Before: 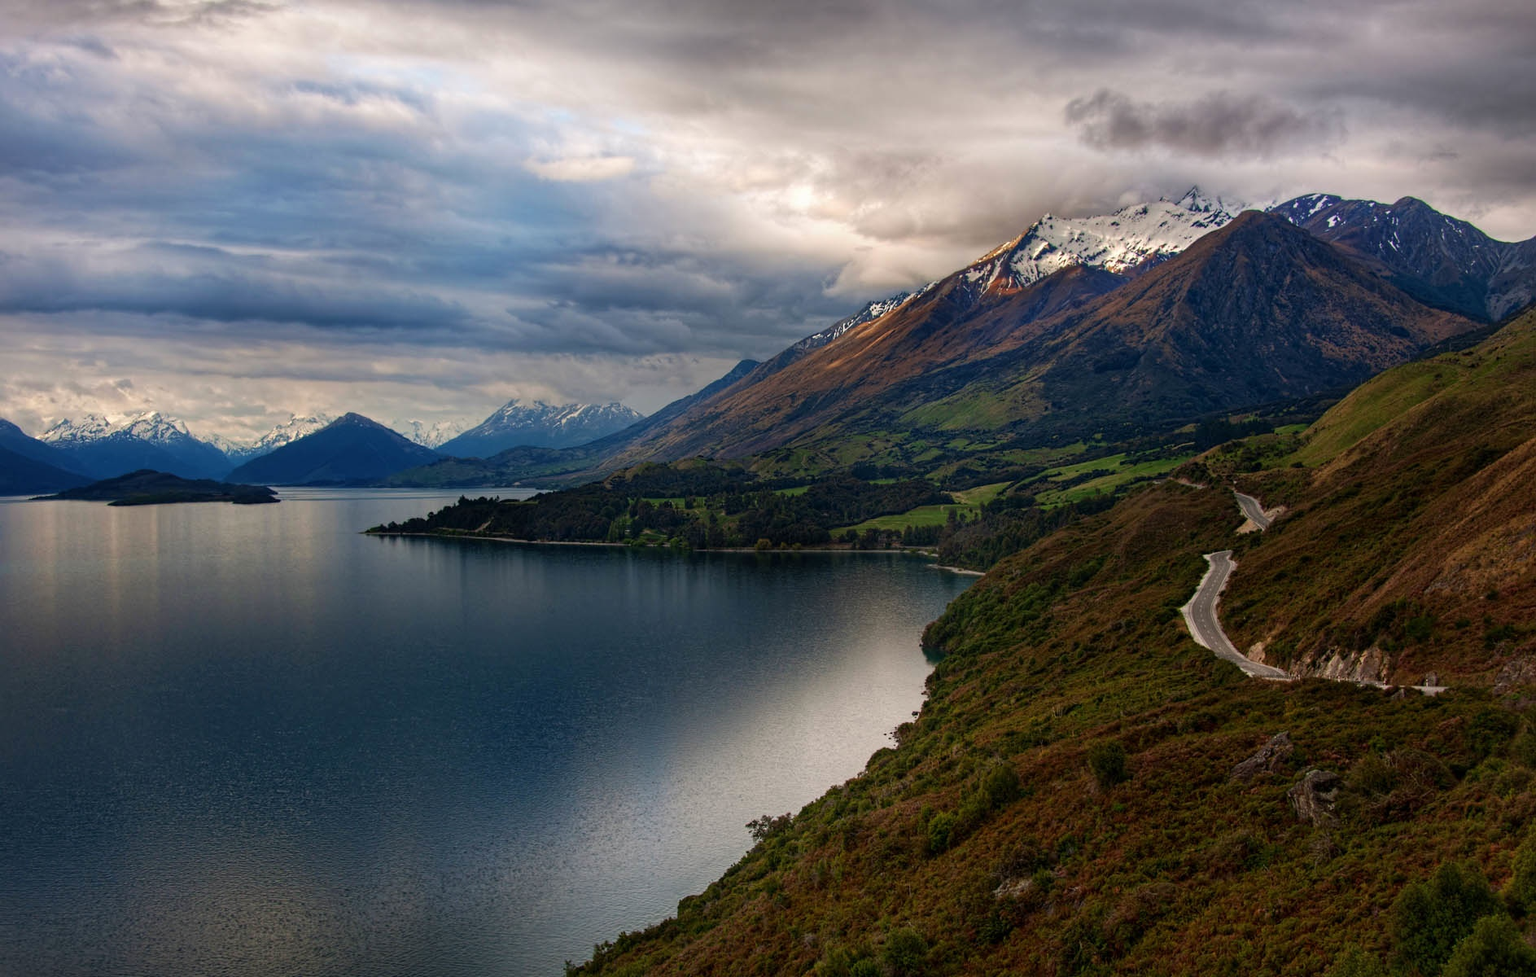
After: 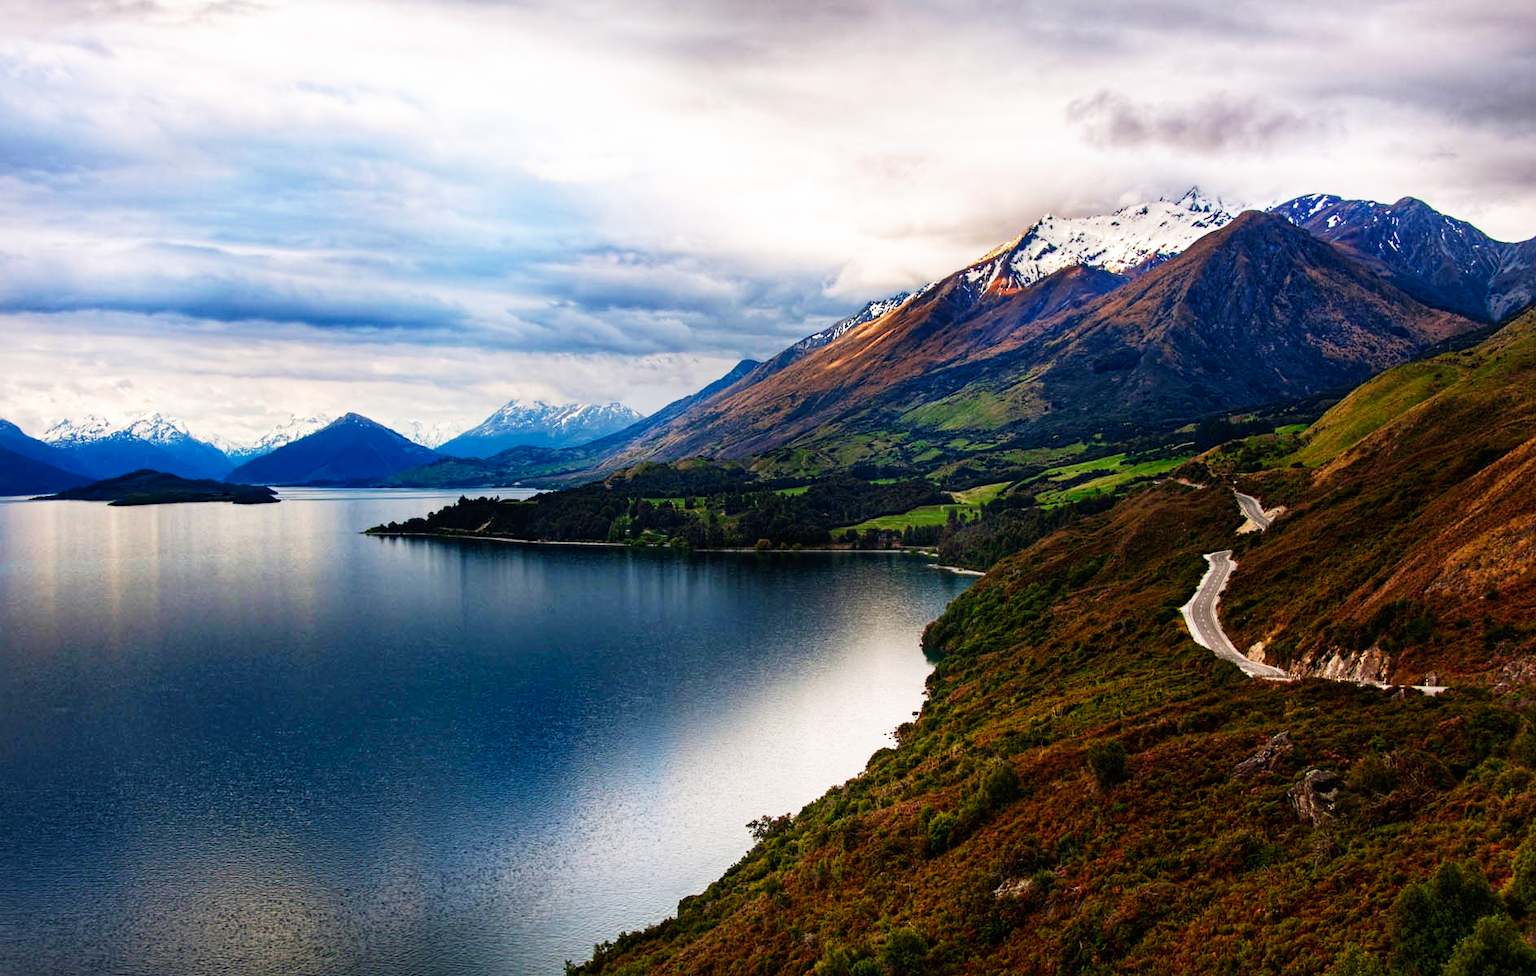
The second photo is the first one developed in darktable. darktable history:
base curve: curves: ch0 [(0, 0) (0.007, 0.004) (0.027, 0.03) (0.046, 0.07) (0.207, 0.54) (0.442, 0.872) (0.673, 0.972) (1, 1)], preserve colors none
white balance: red 1.004, blue 1.024
